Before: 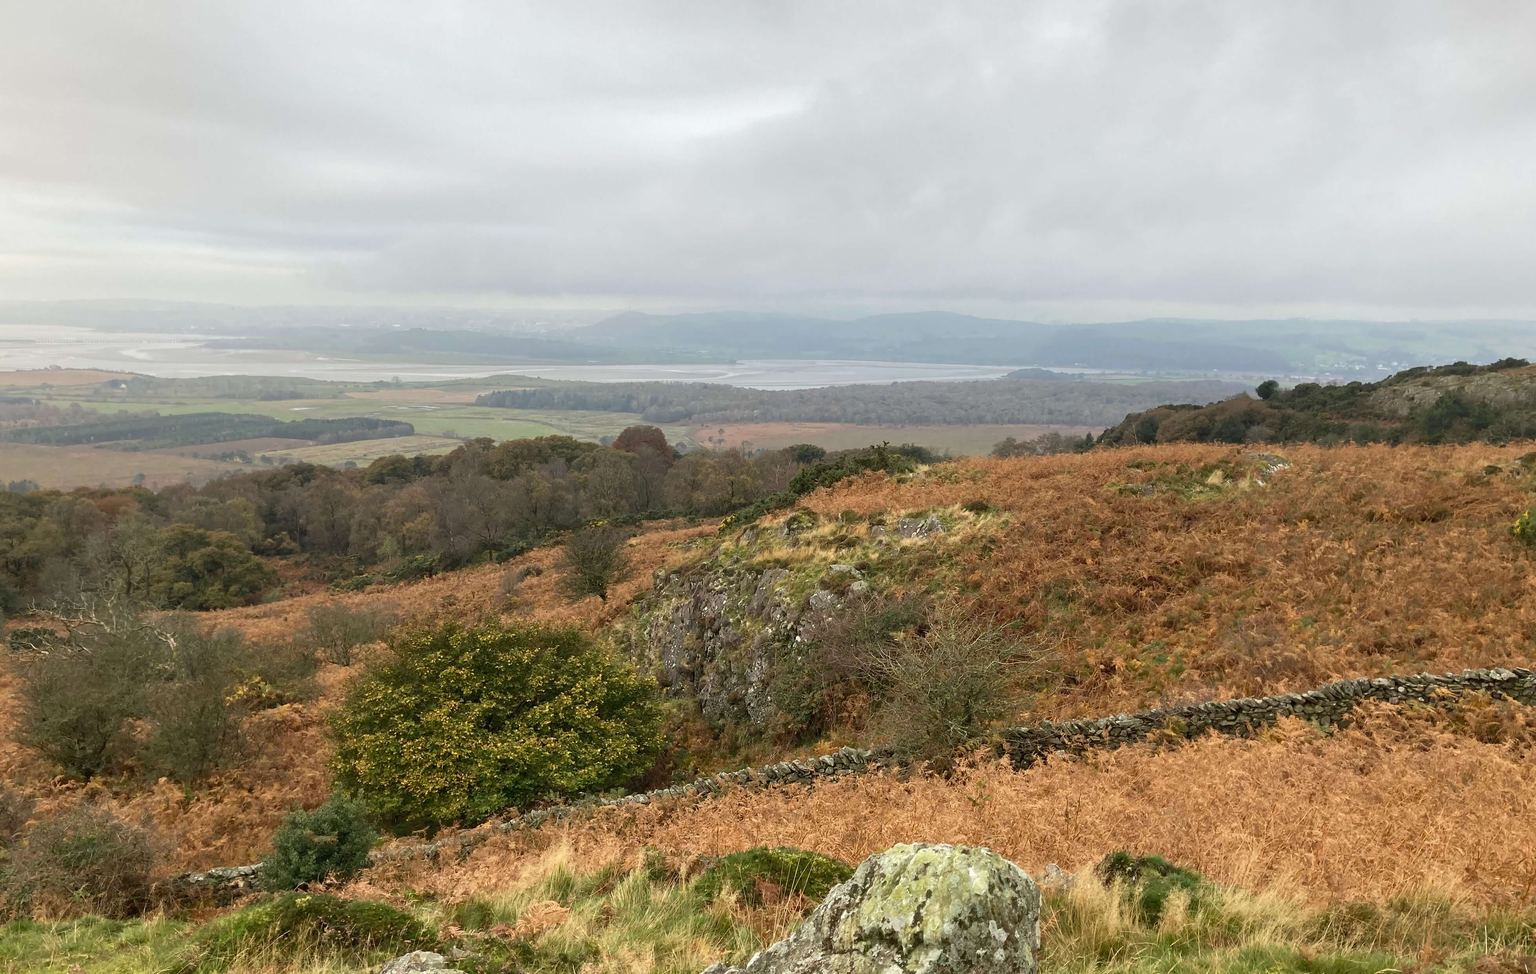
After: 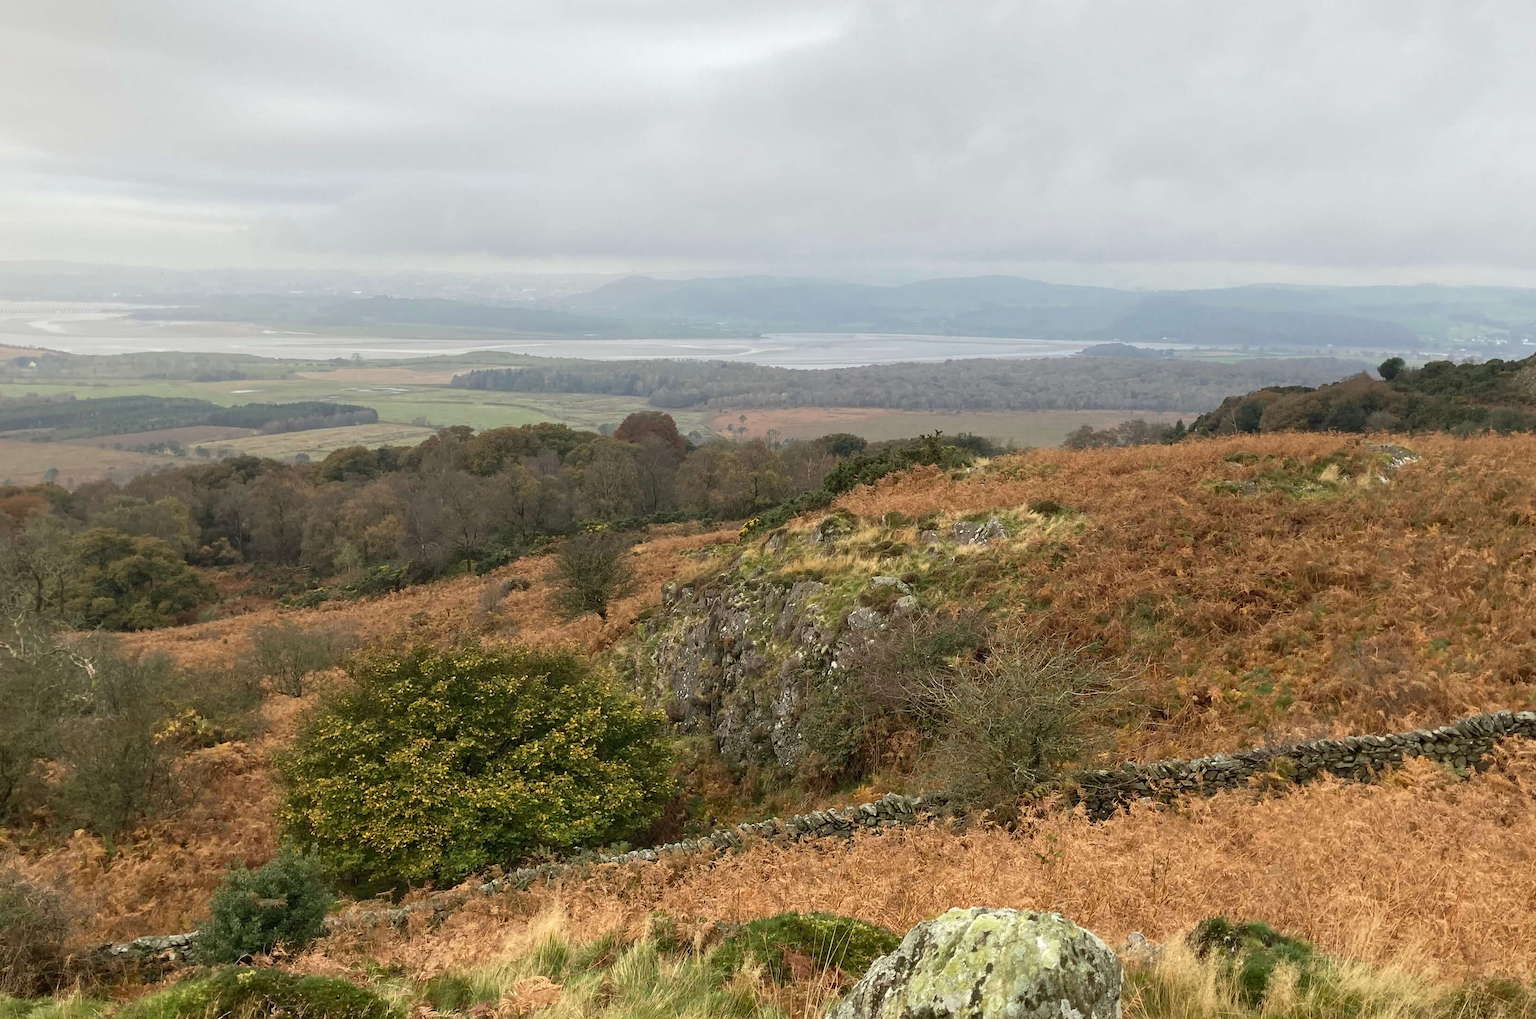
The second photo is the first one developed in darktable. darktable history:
tone equalizer: smoothing 1
crop: left 6.274%, top 8.196%, right 9.53%, bottom 3.708%
